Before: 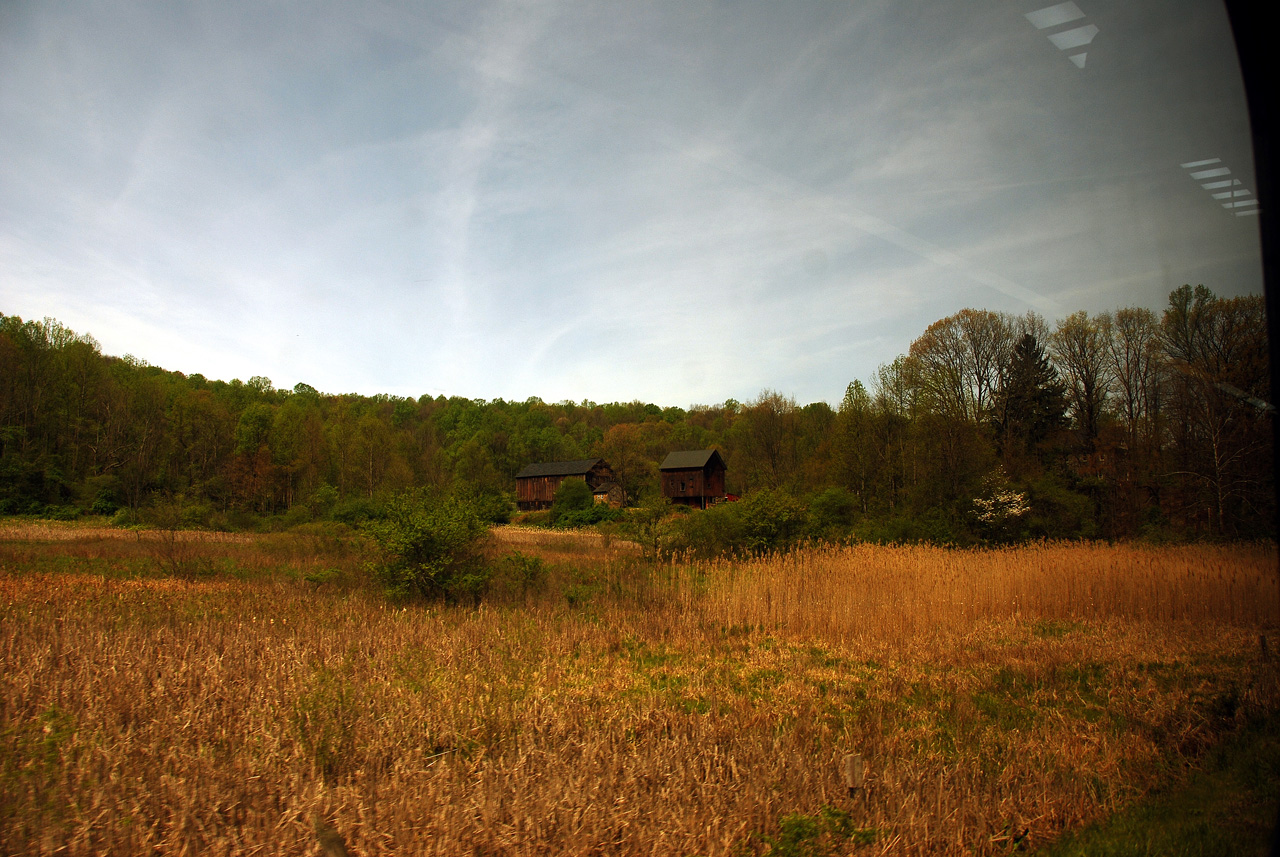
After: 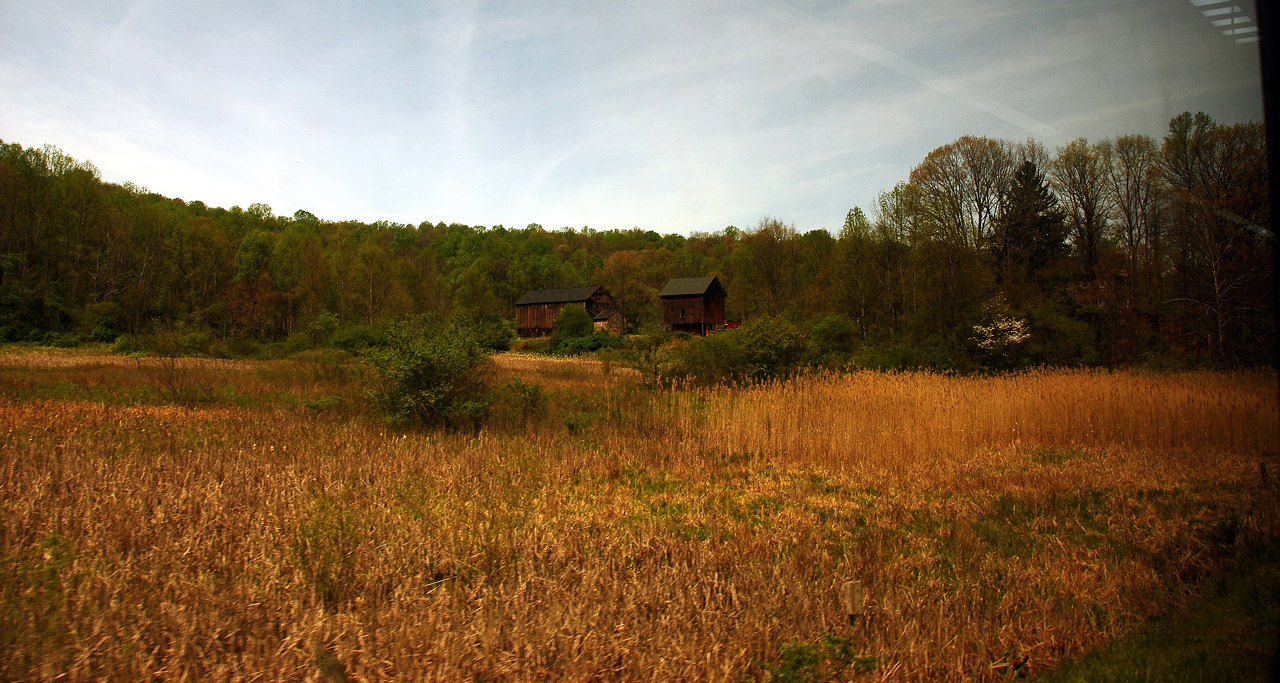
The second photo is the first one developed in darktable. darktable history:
crop and rotate: top 20.294%
contrast brightness saturation: contrast 0.099, brightness 0.011, saturation 0.018
